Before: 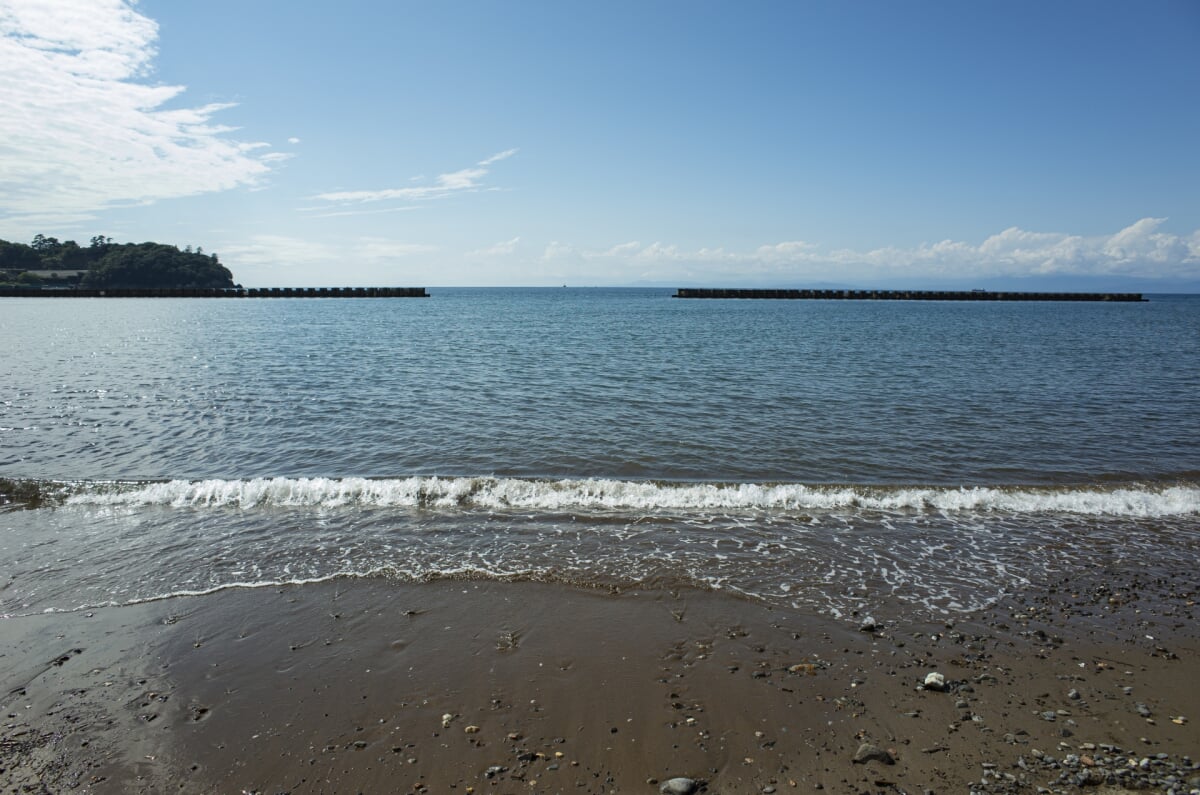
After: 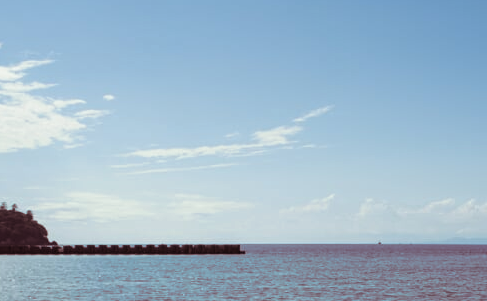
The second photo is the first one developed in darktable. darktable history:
shadows and highlights: shadows 37.27, highlights -28.18, soften with gaussian
crop: left 15.452%, top 5.459%, right 43.956%, bottom 56.62%
split-toning: on, module defaults
